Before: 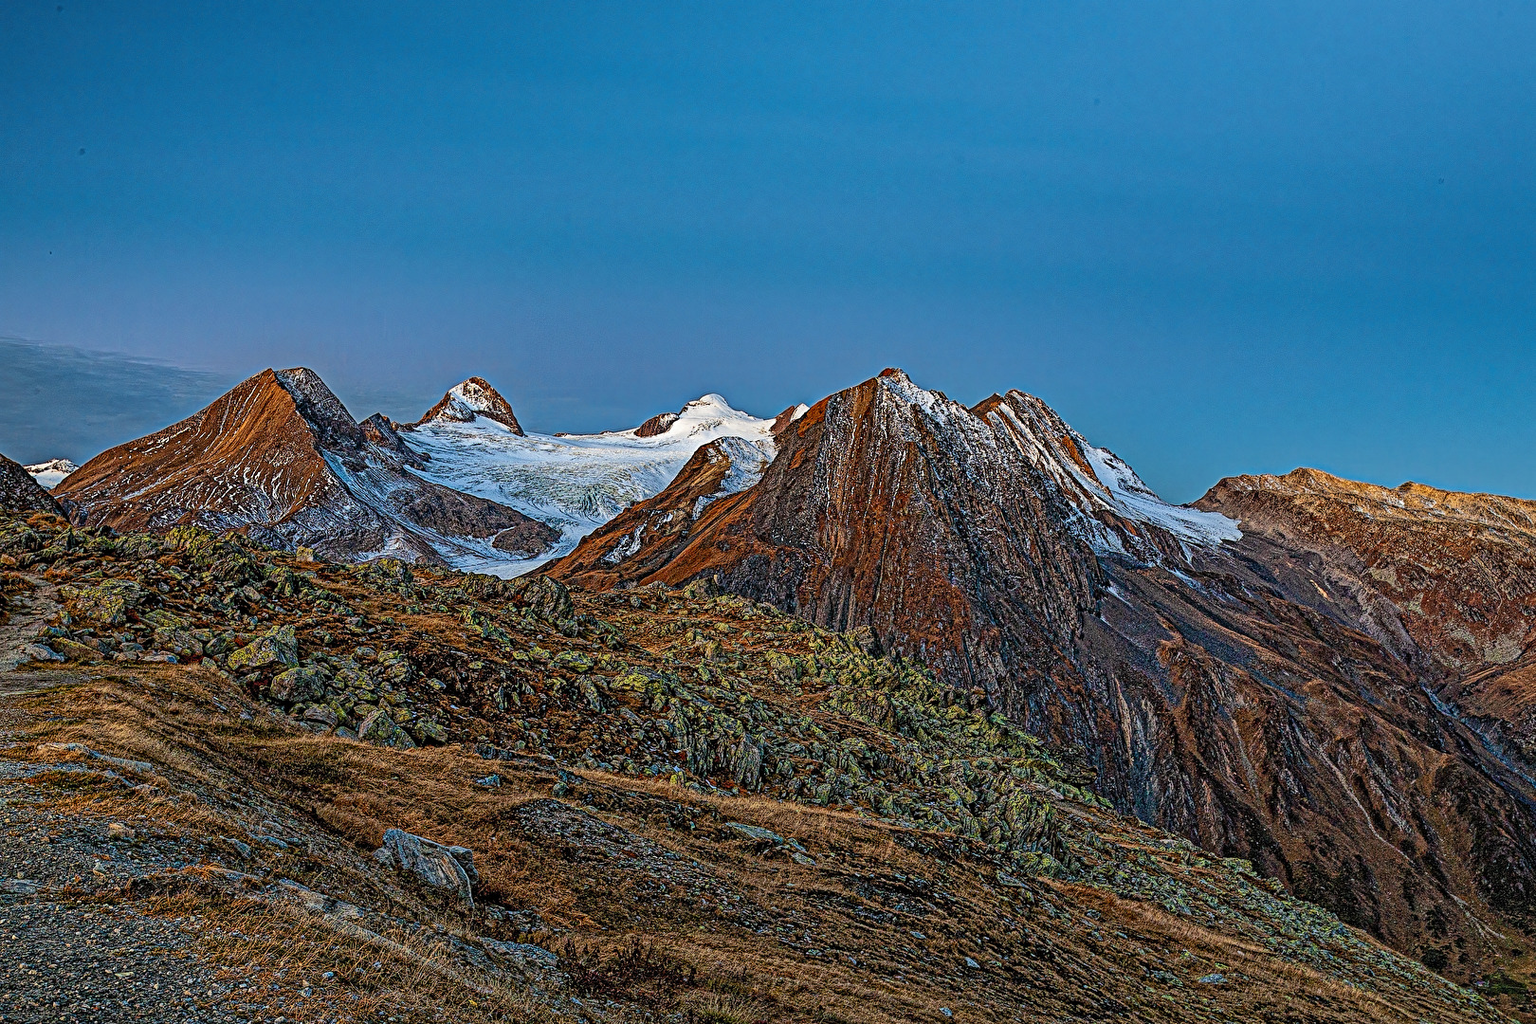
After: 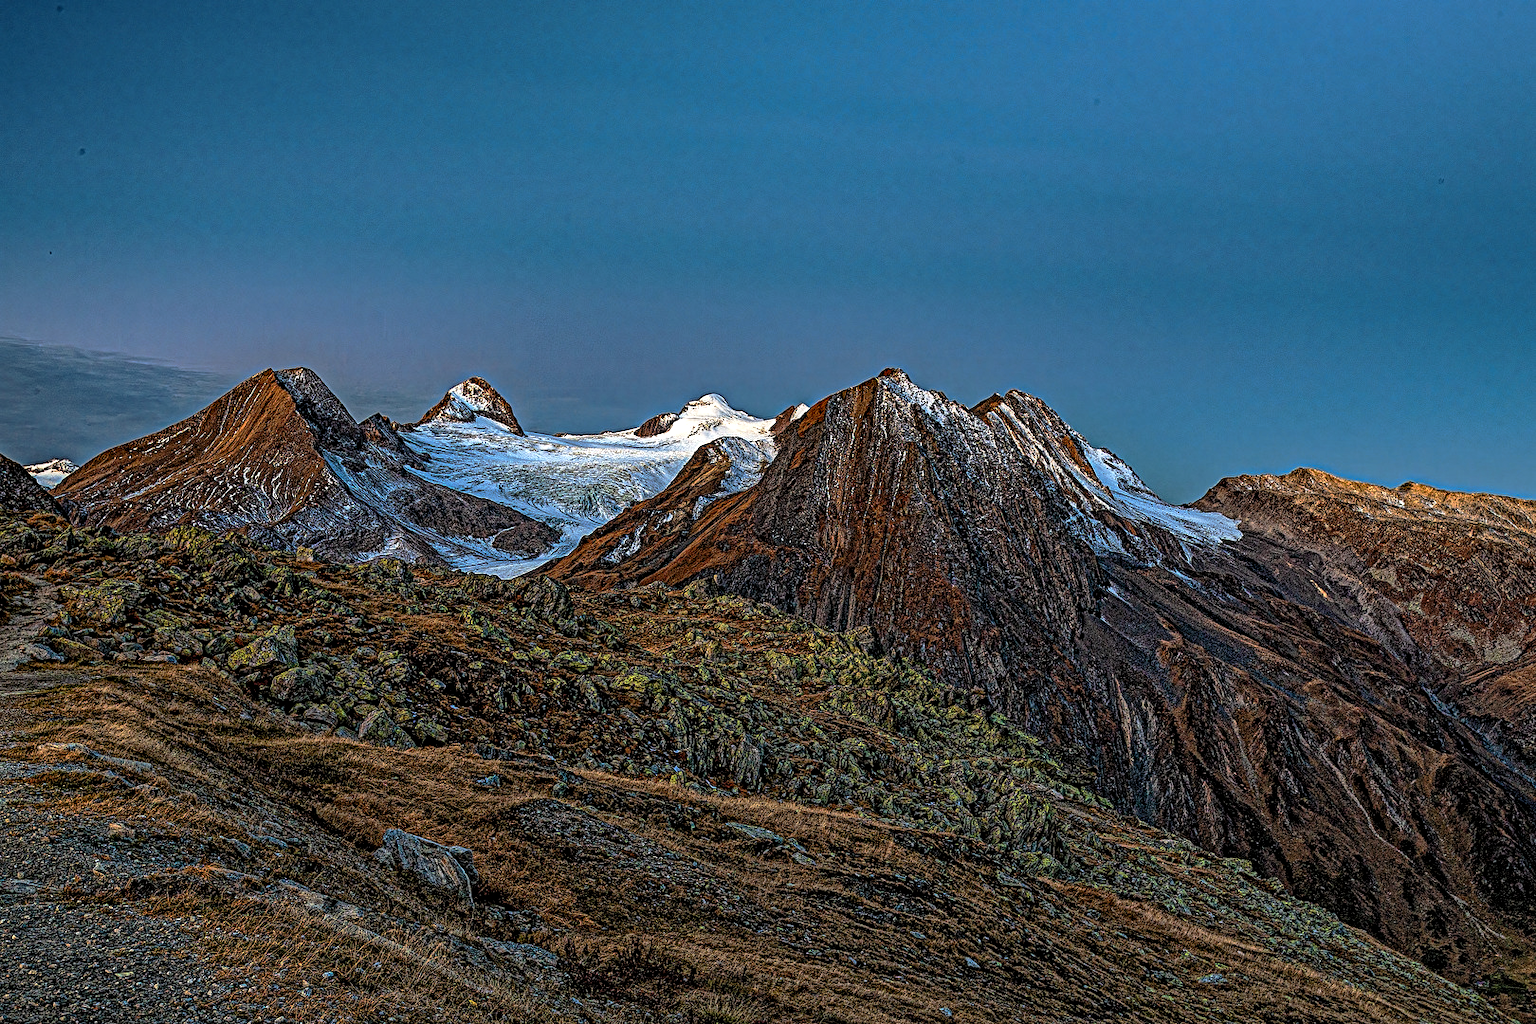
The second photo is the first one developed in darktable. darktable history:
levels: levels [0.062, 0.494, 0.925]
local contrast: on, module defaults
haze removal: compatibility mode true, adaptive false
tone curve: curves: ch0 [(0, 0) (0.48, 0.431) (0.7, 0.609) (0.864, 0.854) (1, 1)], preserve colors none
